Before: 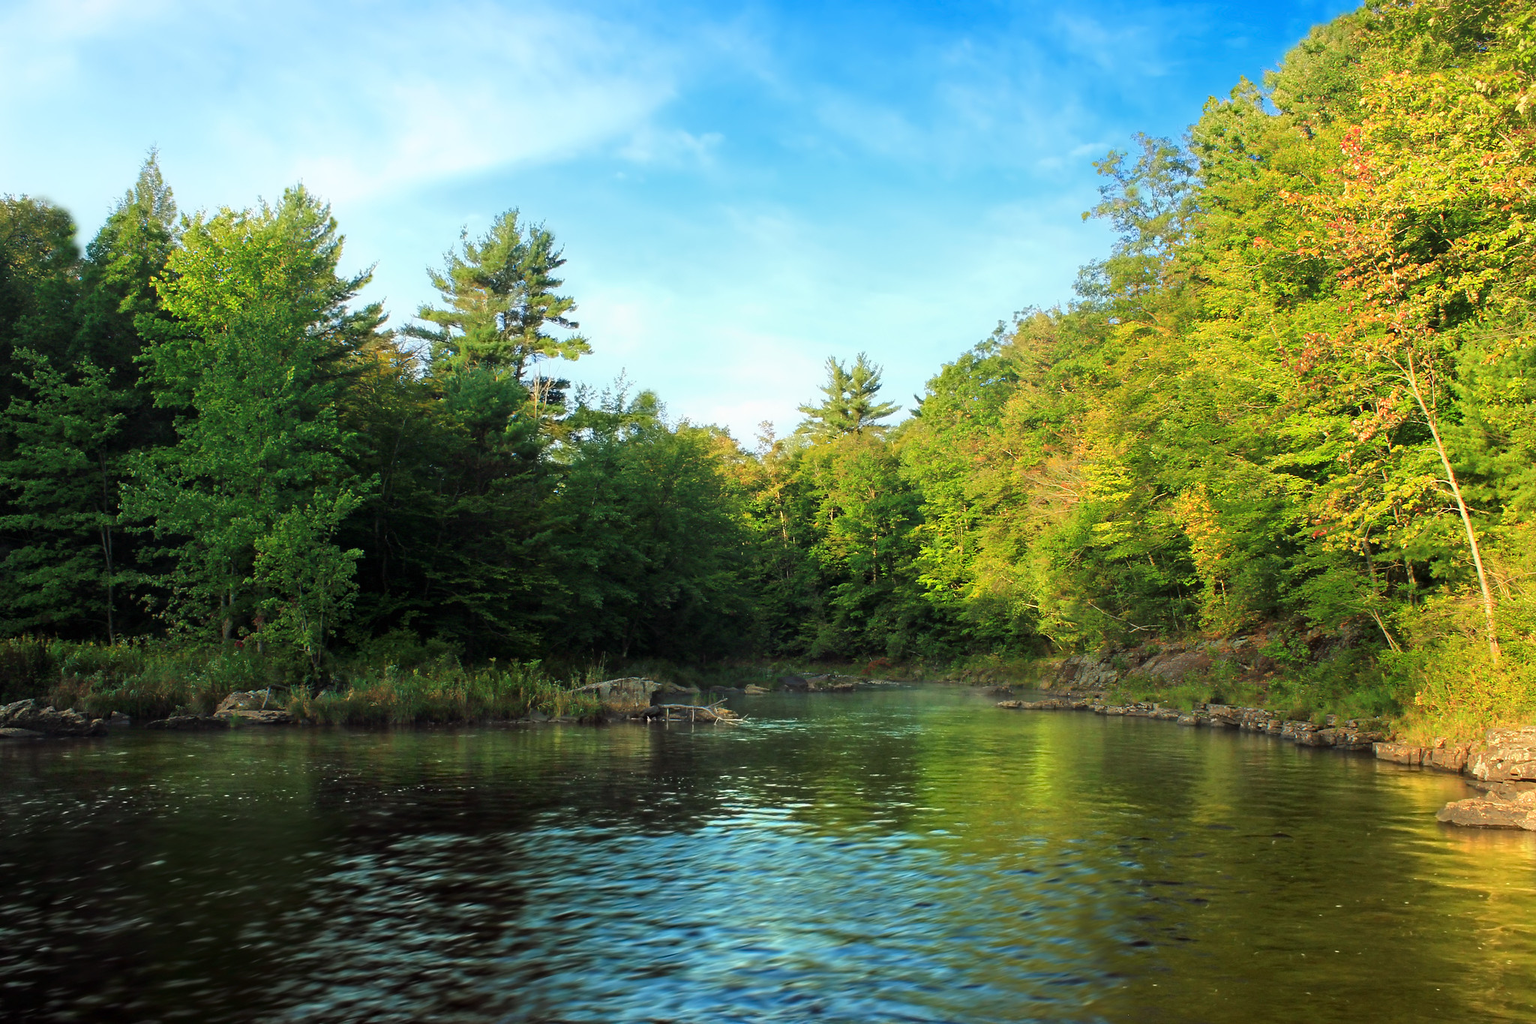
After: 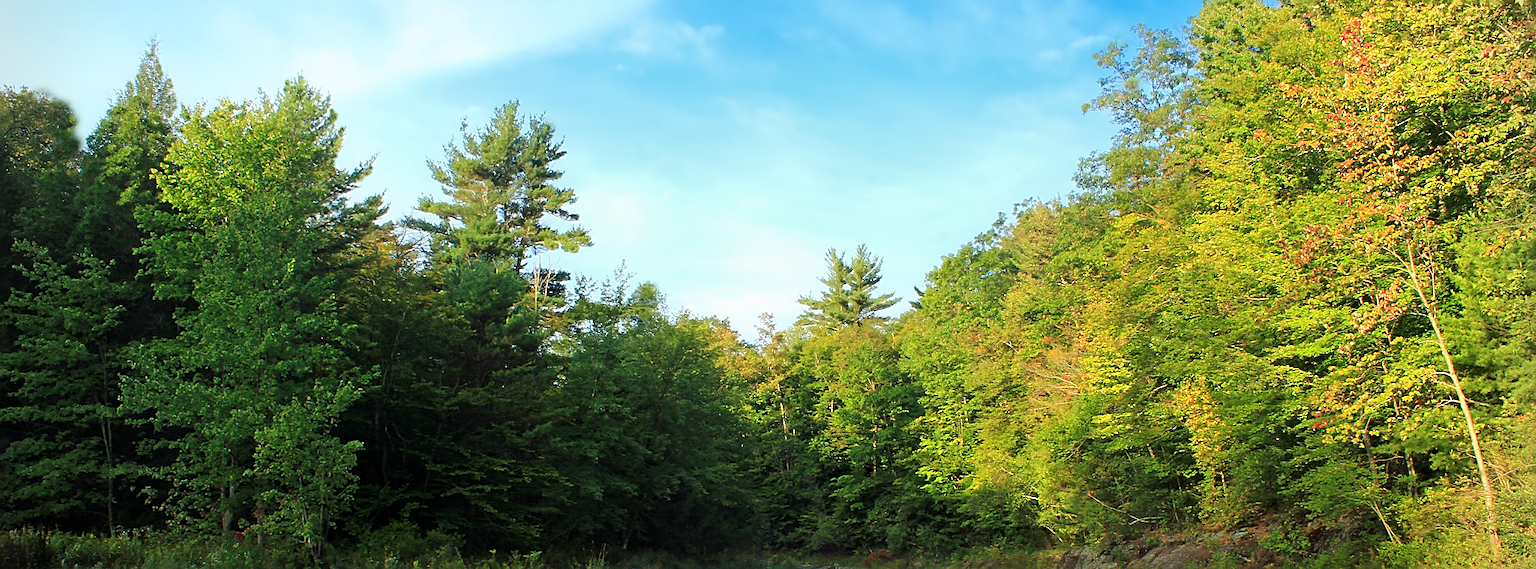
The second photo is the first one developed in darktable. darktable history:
vignetting: fall-off start 91.25%, unbound false
sharpen: on, module defaults
crop and rotate: top 10.604%, bottom 33.745%
